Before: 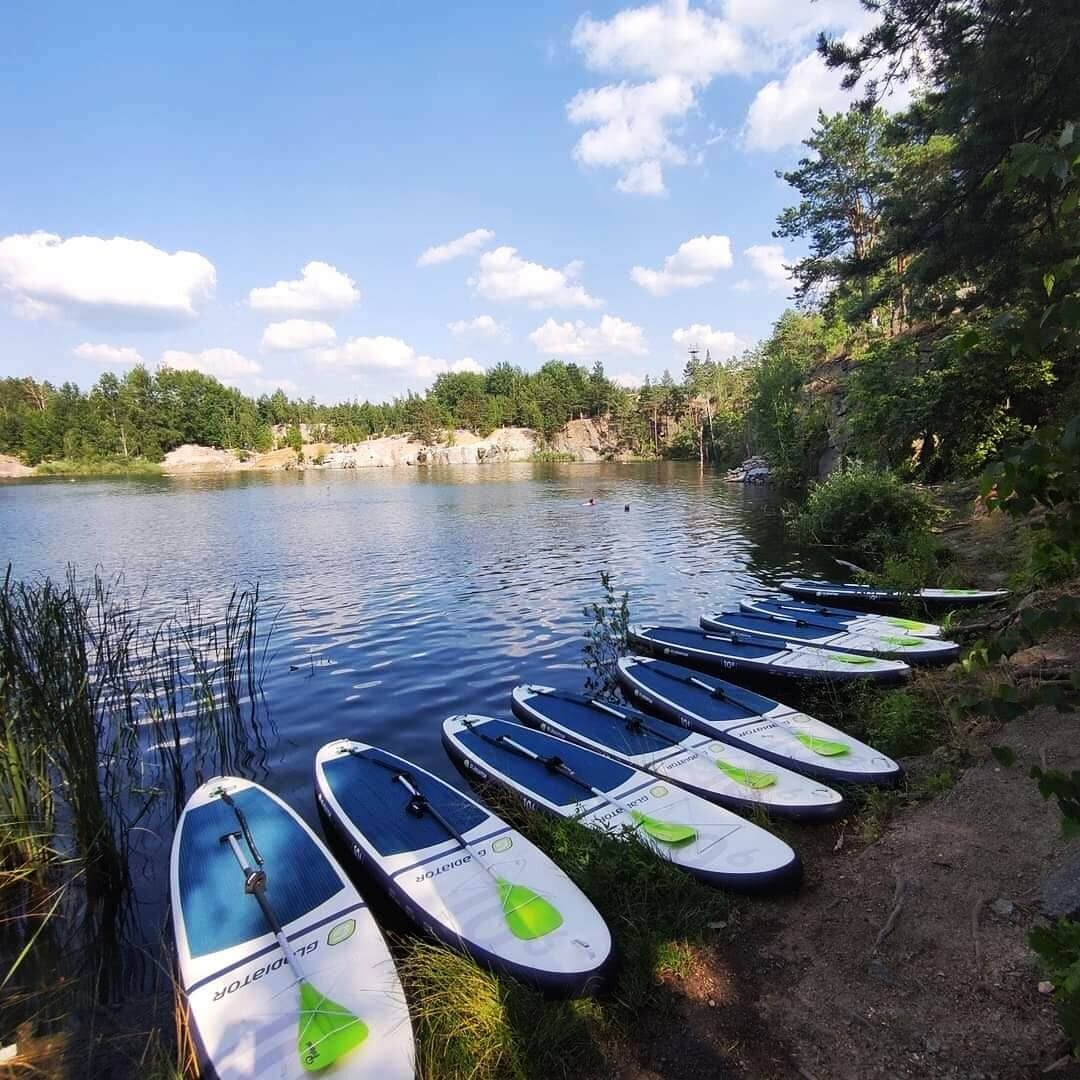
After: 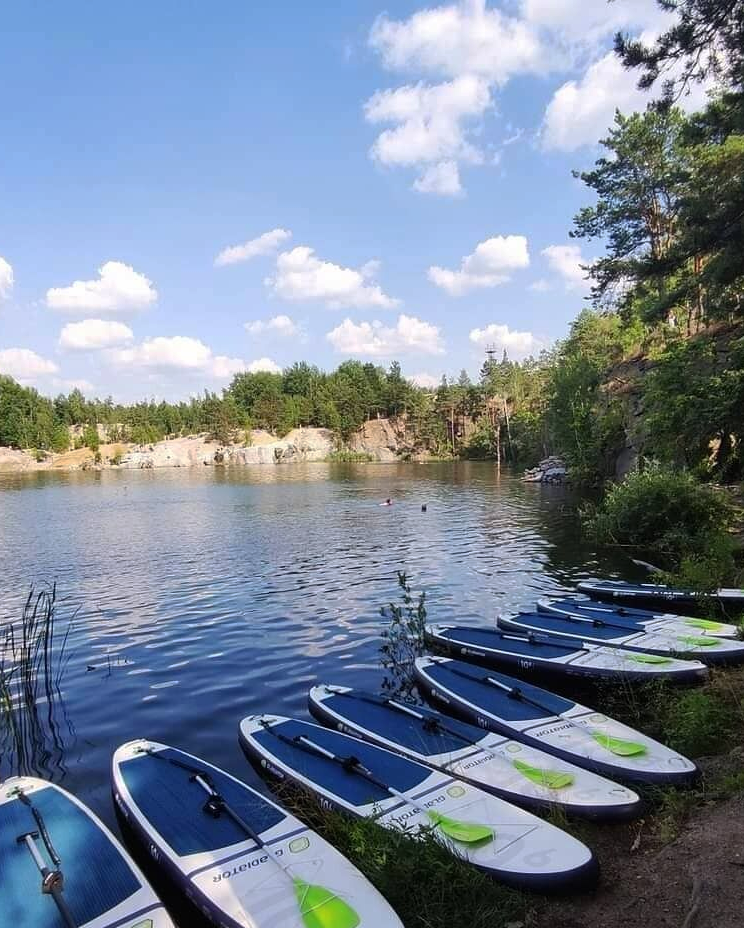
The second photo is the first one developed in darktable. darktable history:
crop: left 18.815%, right 12.261%, bottom 14.036%
base curve: curves: ch0 [(0, 0) (0.74, 0.67) (1, 1)], preserve colors none
